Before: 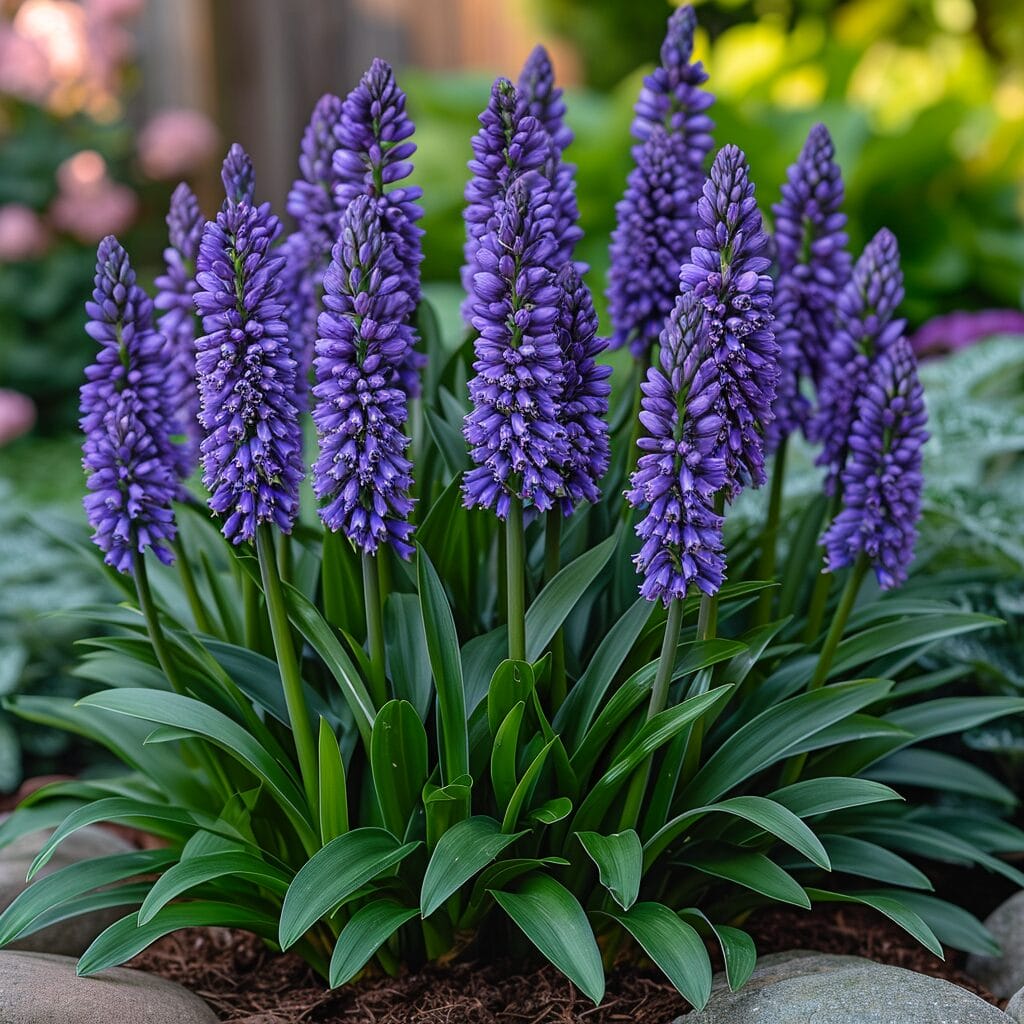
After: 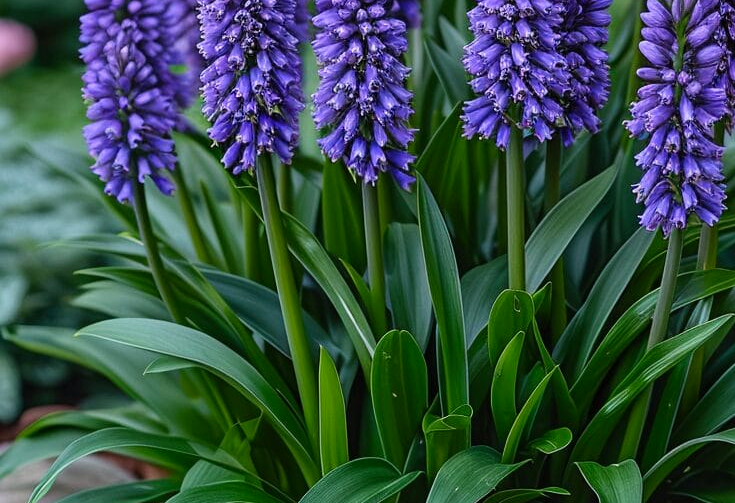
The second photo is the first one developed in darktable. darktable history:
contrast brightness saturation: contrast 0.104, brightness 0.034, saturation 0.095
crop: top 36.156%, right 28.14%, bottom 14.693%
